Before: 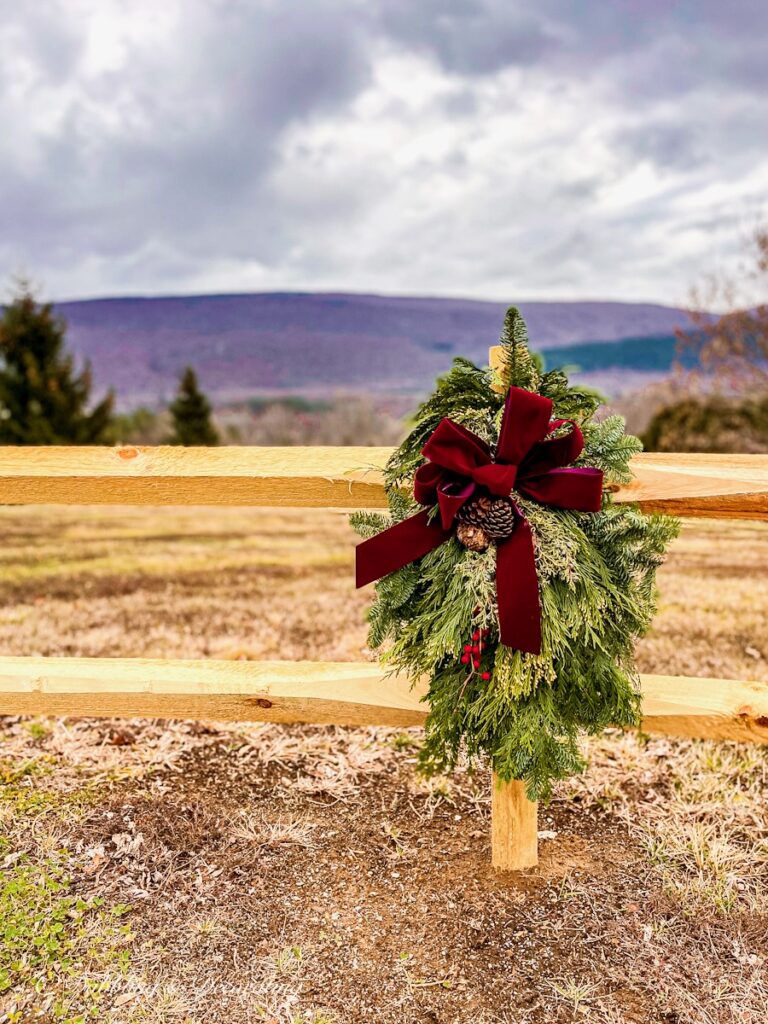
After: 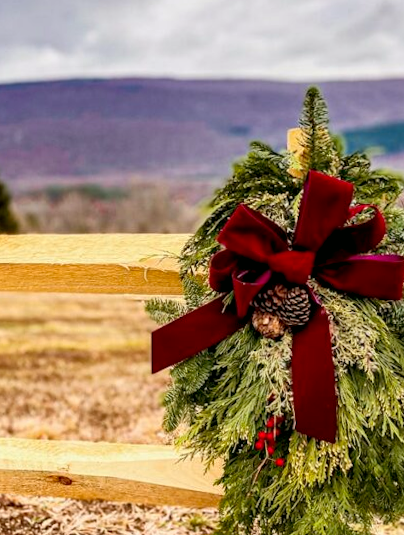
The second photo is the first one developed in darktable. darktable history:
rotate and perspective: rotation 0.062°, lens shift (vertical) 0.115, lens shift (horizontal) -0.133, crop left 0.047, crop right 0.94, crop top 0.061, crop bottom 0.94
crop and rotate: left 22.13%, top 22.054%, right 22.026%, bottom 22.102%
shadows and highlights: radius 125.46, shadows 30.51, highlights -30.51, low approximation 0.01, soften with gaussian
color balance: mode lift, gamma, gain (sRGB), lift [1, 0.99, 1.01, 0.992], gamma [1, 1.037, 0.974, 0.963]
